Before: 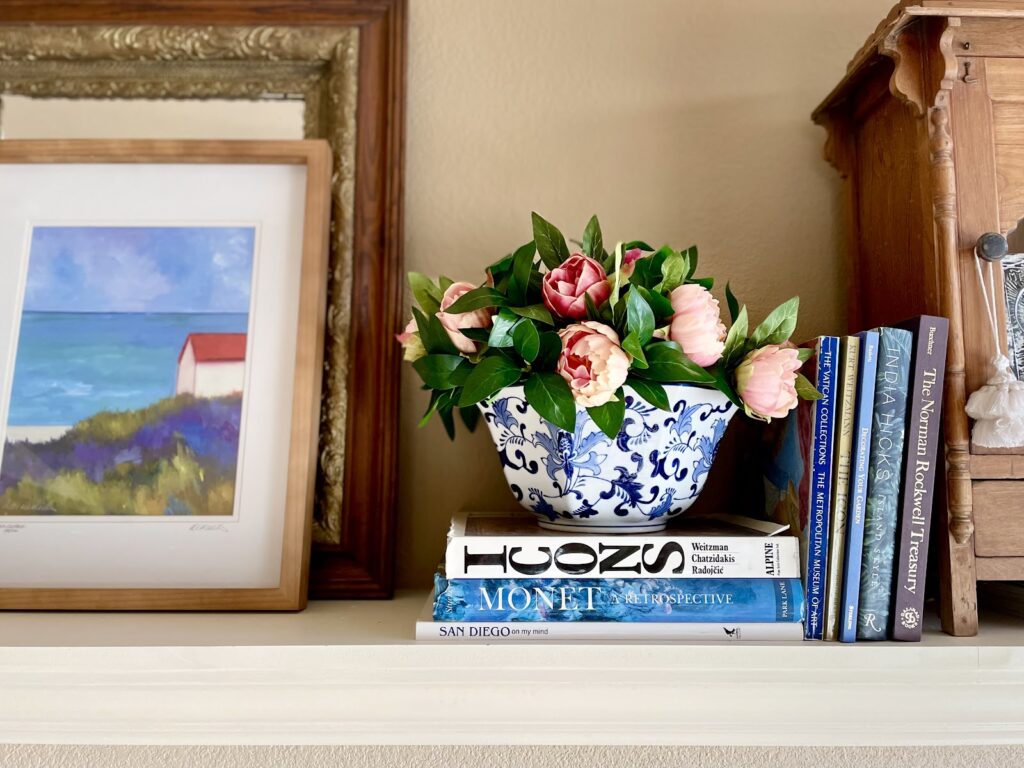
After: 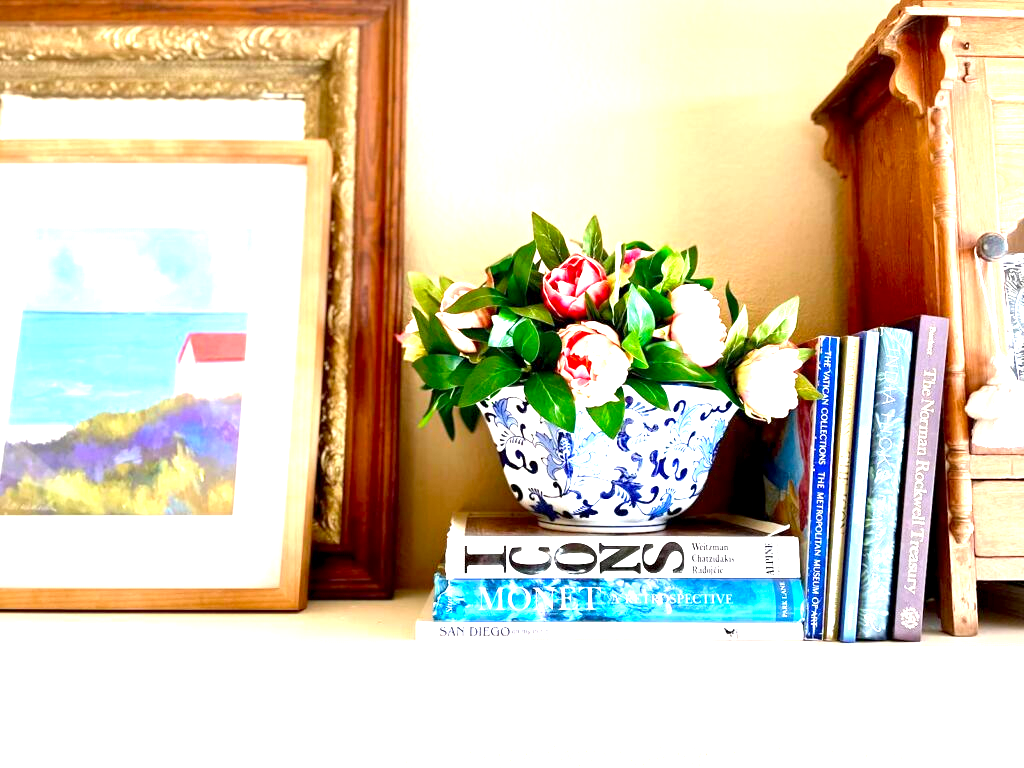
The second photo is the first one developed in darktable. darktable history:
exposure: black level correction 0.001, exposure 1.84 EV, compensate highlight preservation false
